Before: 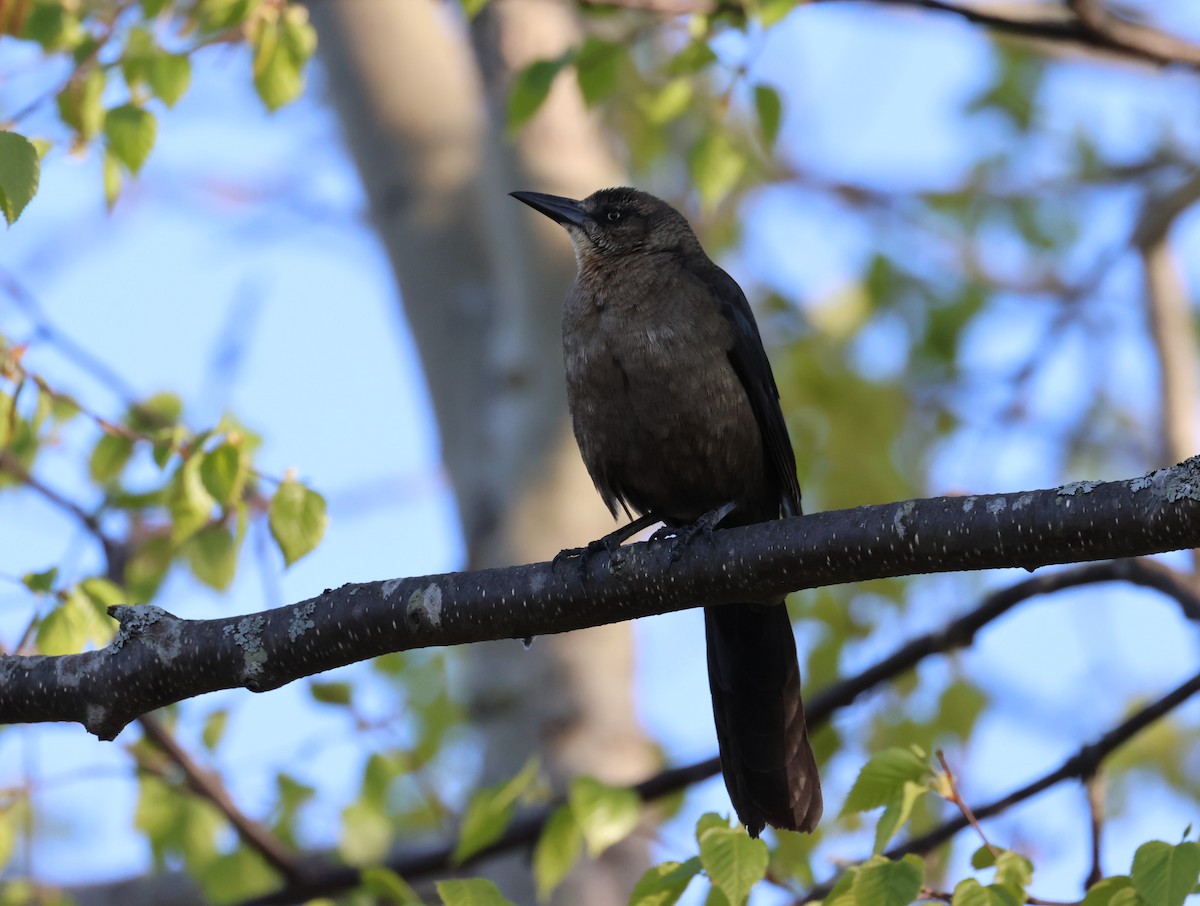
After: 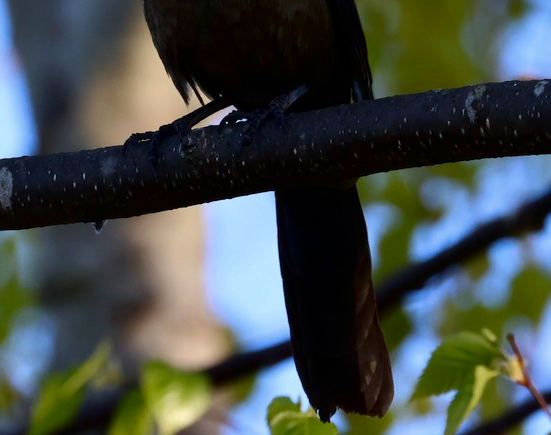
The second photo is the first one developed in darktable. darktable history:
contrast brightness saturation: contrast 0.13, brightness -0.233, saturation 0.147
crop: left 35.832%, top 45.977%, right 18.181%, bottom 5.999%
